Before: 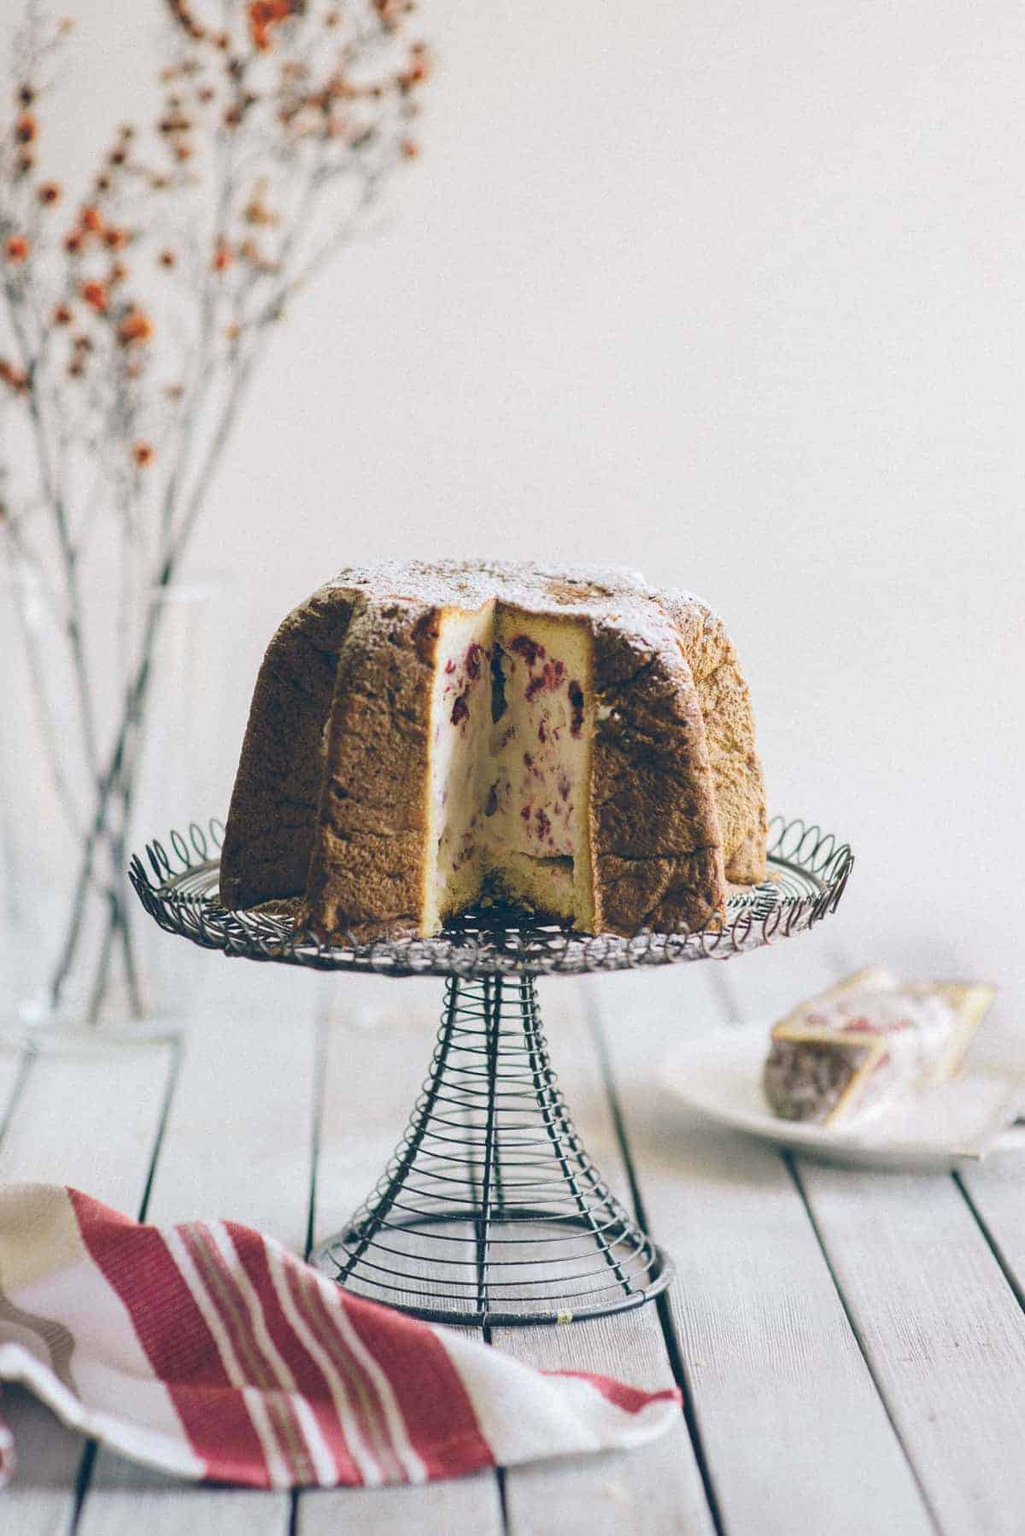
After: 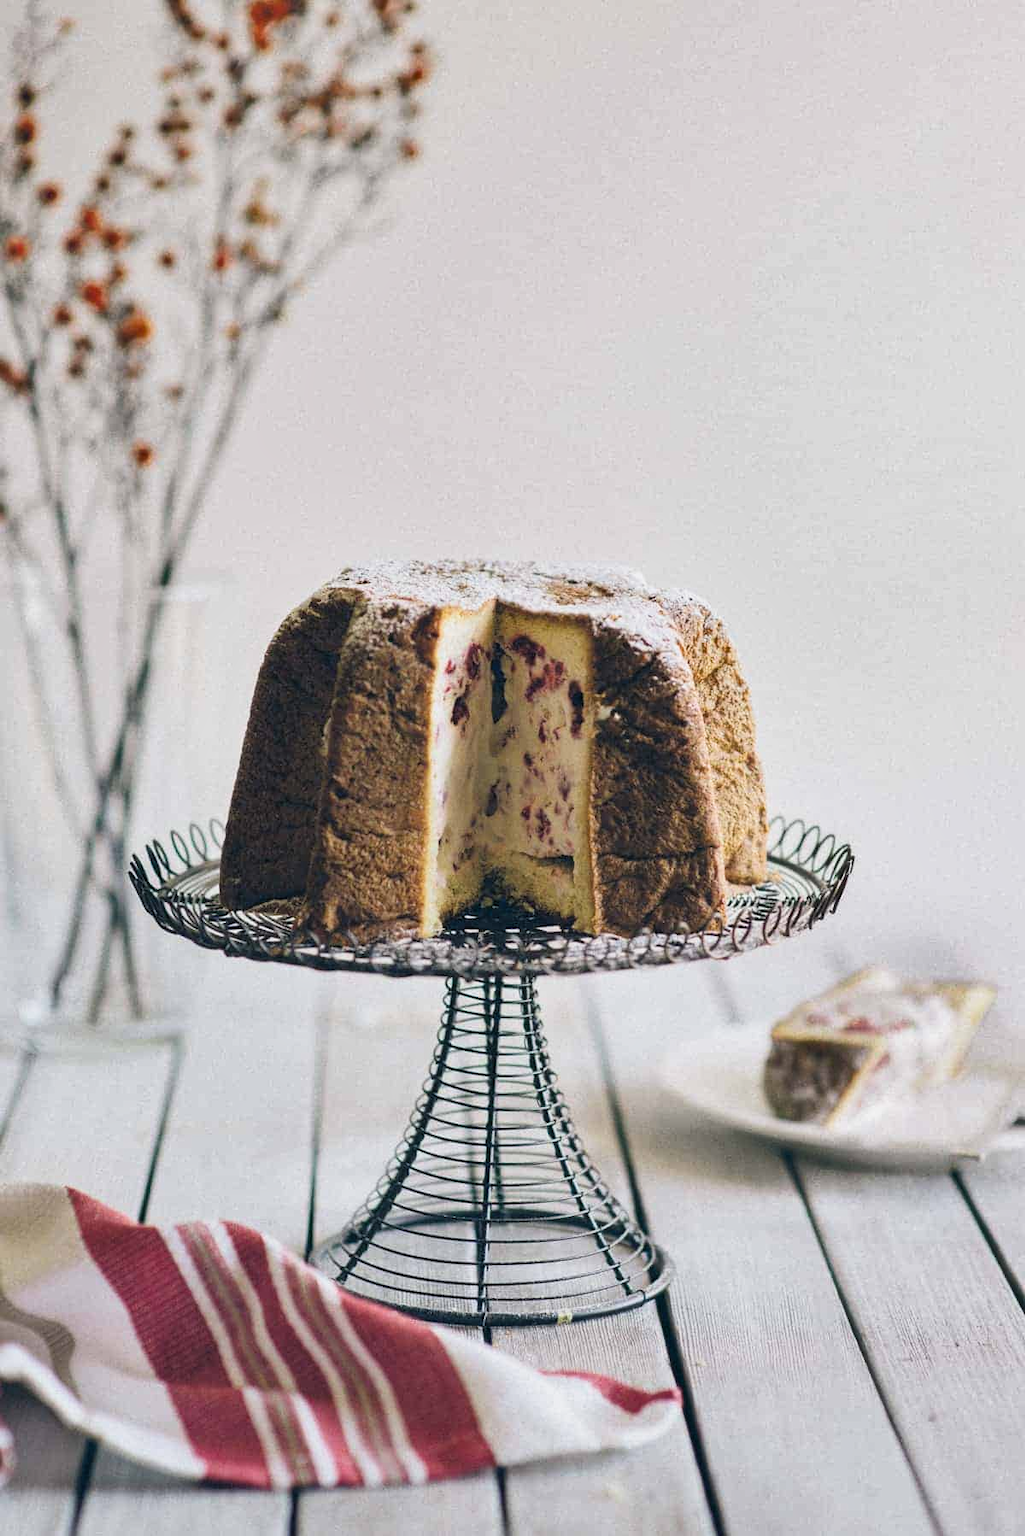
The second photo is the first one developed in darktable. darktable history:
tone equalizer: on, module defaults
rotate and perspective: automatic cropping off
shadows and highlights: shadows 22.7, highlights -48.71, soften with gaussian
filmic rgb: black relative exposure -12.8 EV, white relative exposure 2.8 EV, threshold 3 EV, target black luminance 0%, hardness 8.54, latitude 70.41%, contrast 1.133, shadows ↔ highlights balance -0.395%, color science v4 (2020), enable highlight reconstruction true
